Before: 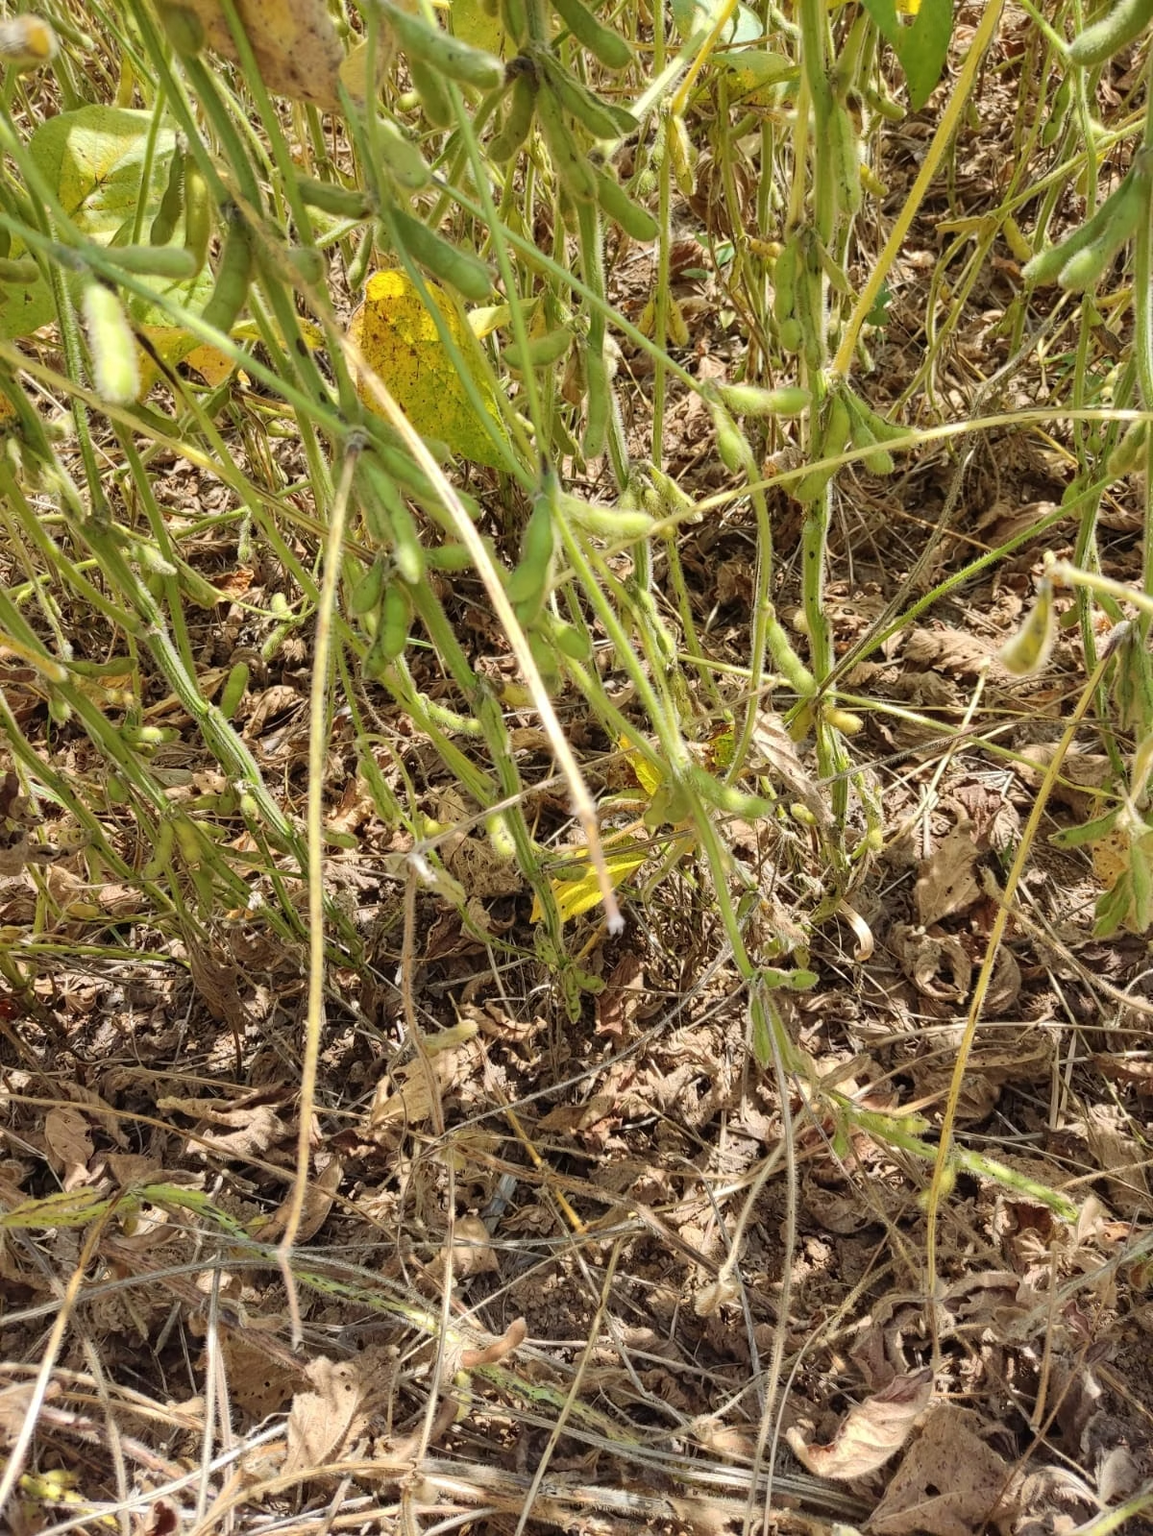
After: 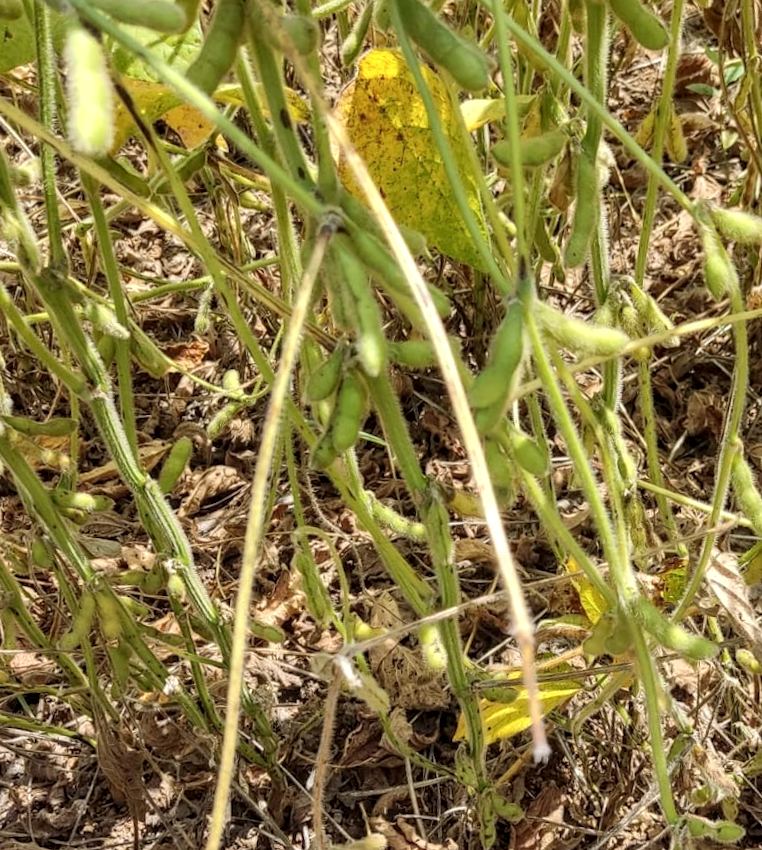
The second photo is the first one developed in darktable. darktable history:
local contrast: detail 130%
rotate and perspective: rotation 1.57°, crop left 0.018, crop right 0.982, crop top 0.039, crop bottom 0.961
crop and rotate: angle -4.99°, left 2.122%, top 6.945%, right 27.566%, bottom 30.519%
